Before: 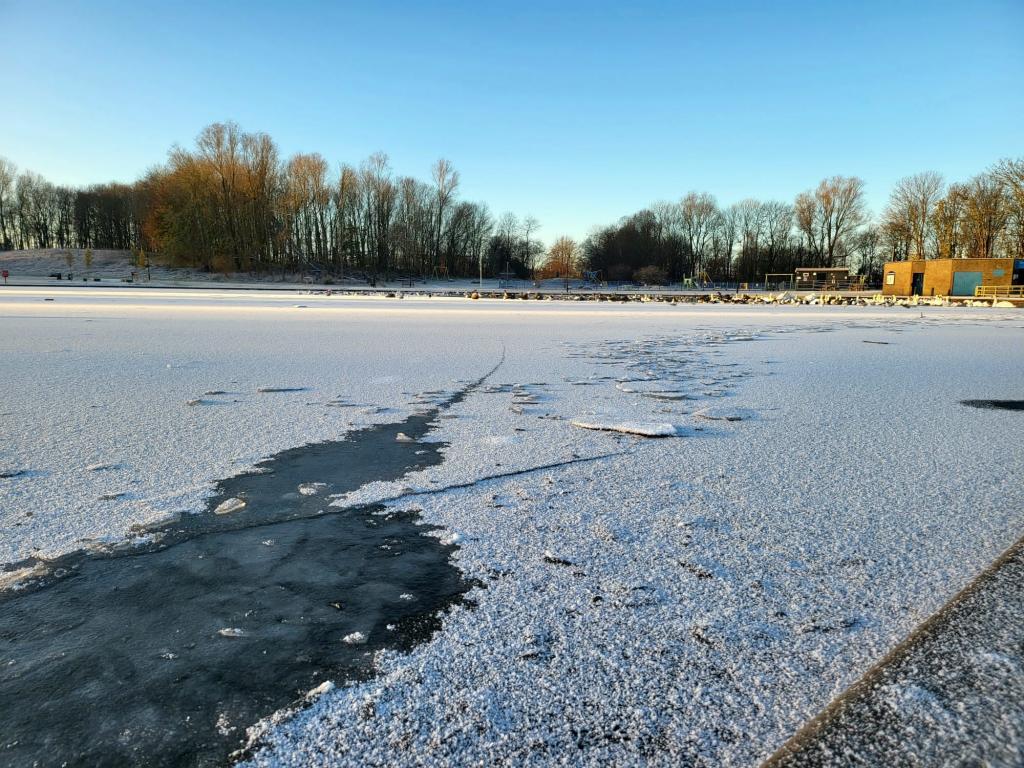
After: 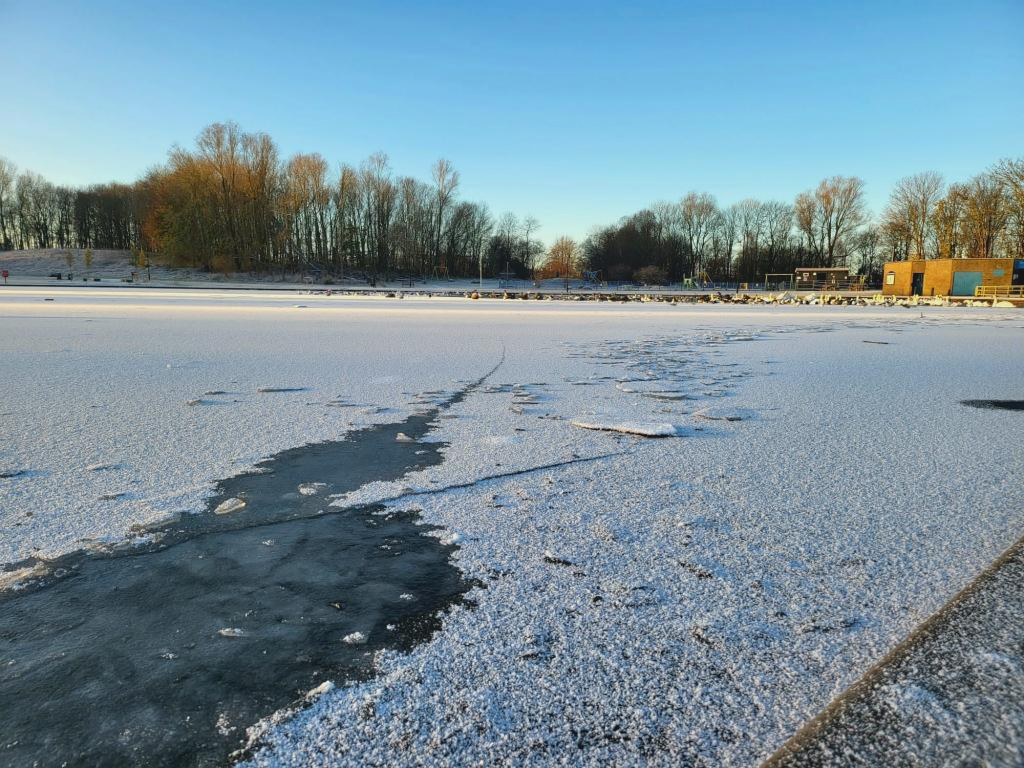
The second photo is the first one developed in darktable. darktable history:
contrast brightness saturation: contrast -0.122
